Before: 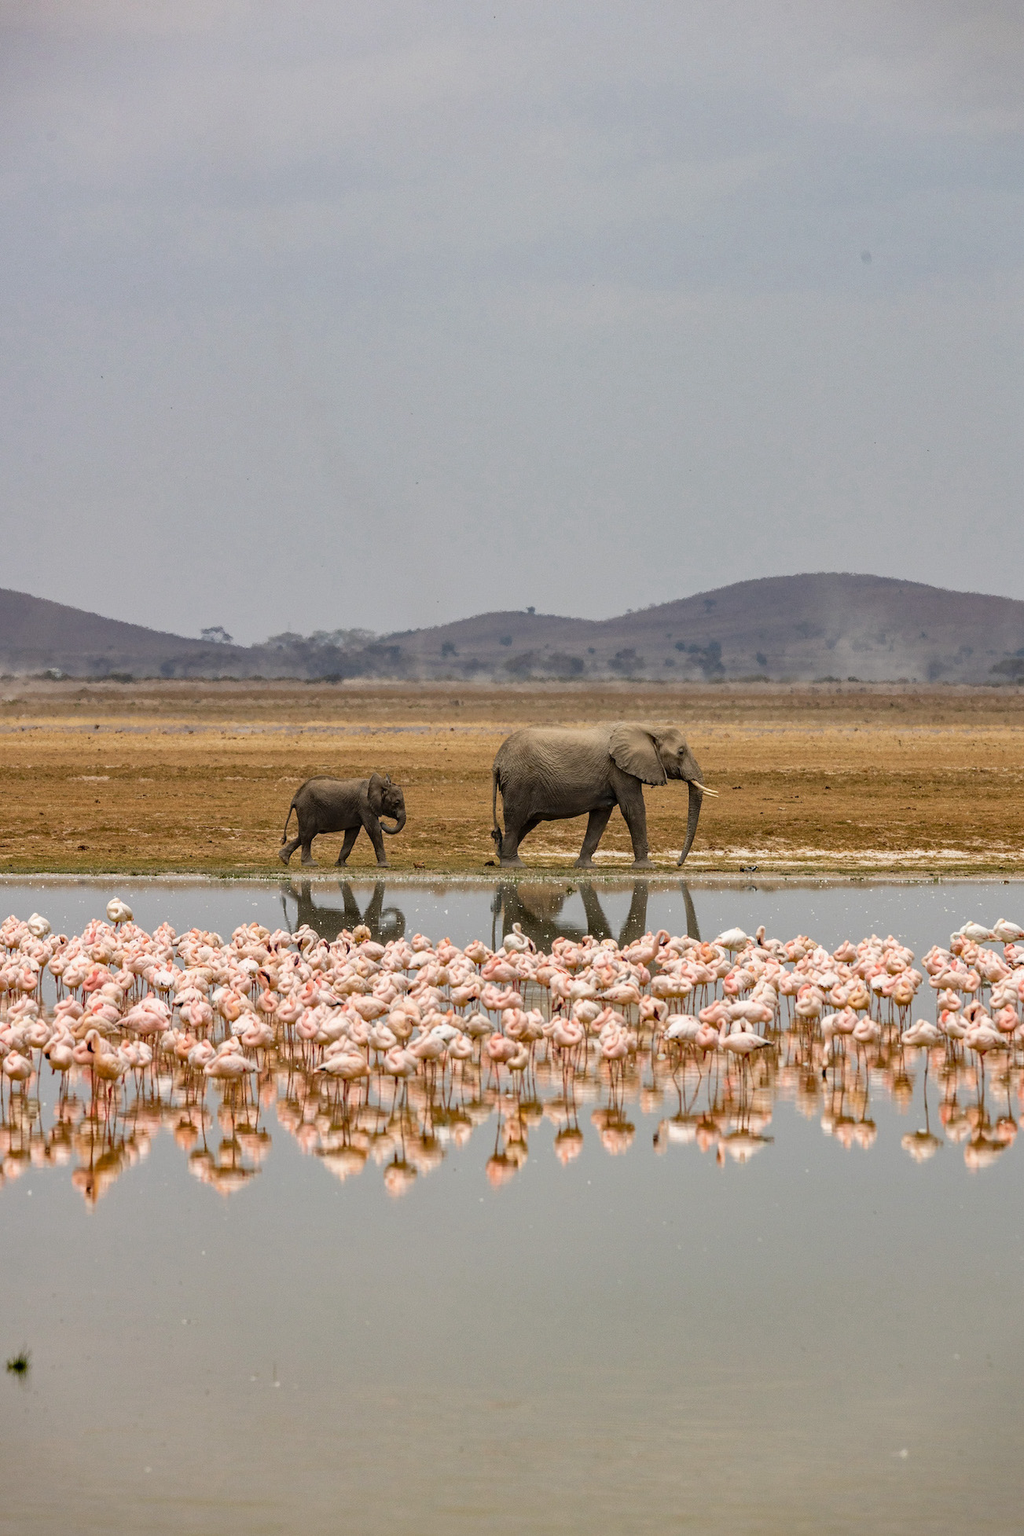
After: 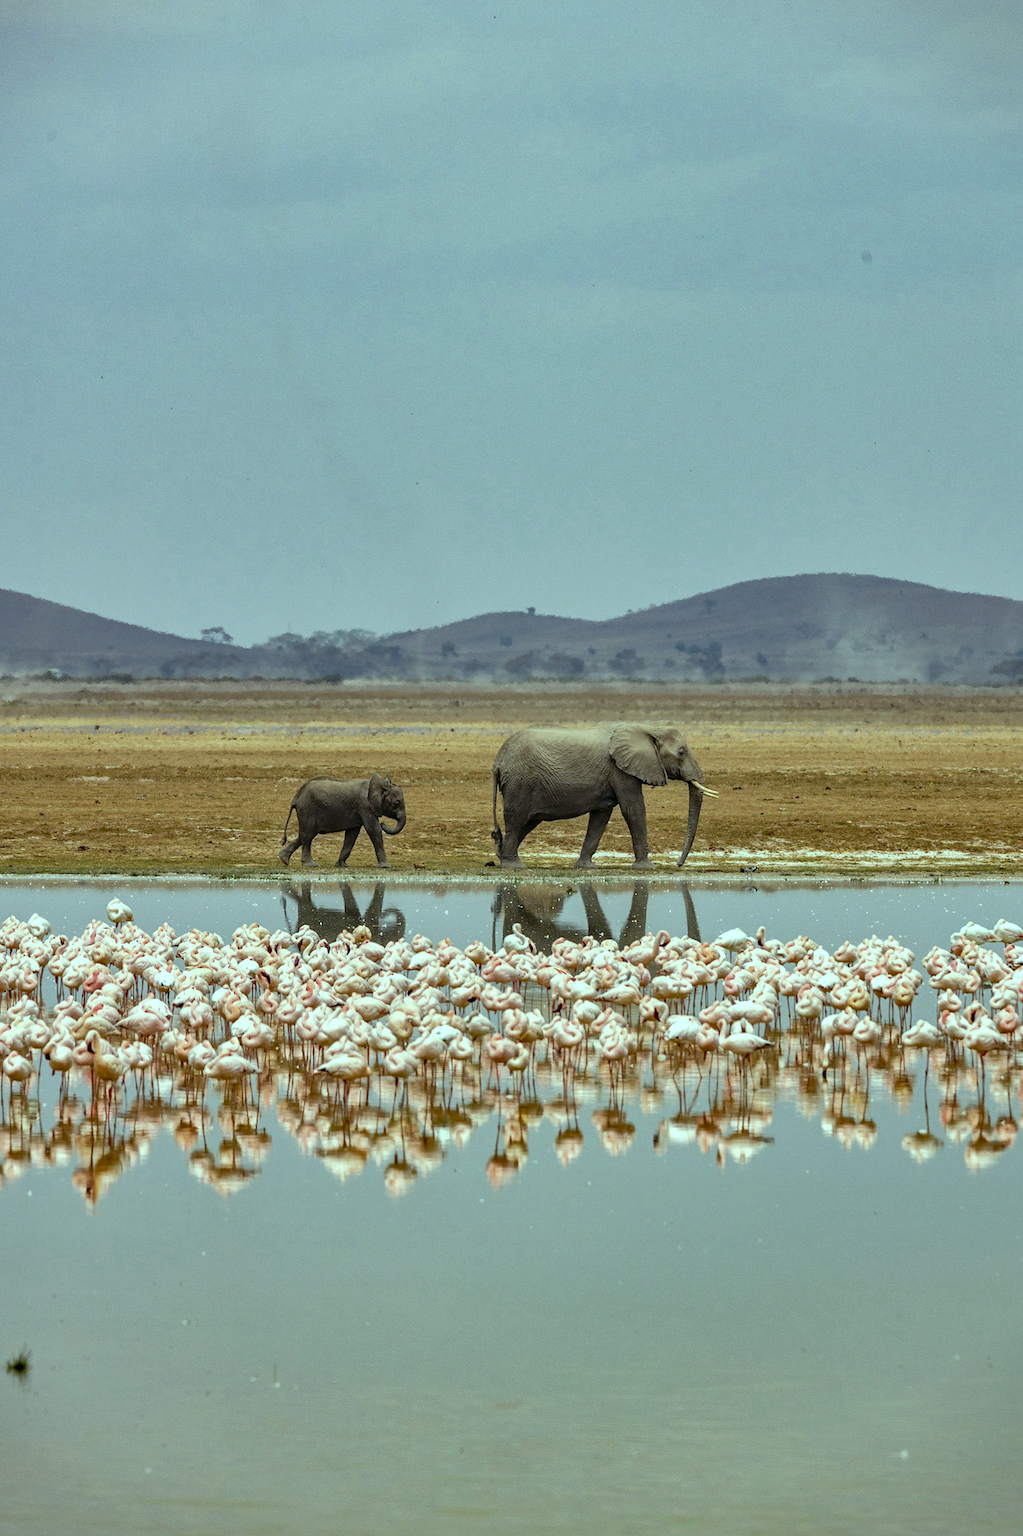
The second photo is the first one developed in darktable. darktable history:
shadows and highlights: soften with gaussian
color balance: mode lift, gamma, gain (sRGB), lift [0.997, 0.979, 1.021, 1.011], gamma [1, 1.084, 0.916, 0.998], gain [1, 0.87, 1.13, 1.101], contrast 4.55%, contrast fulcrum 38.24%, output saturation 104.09%
